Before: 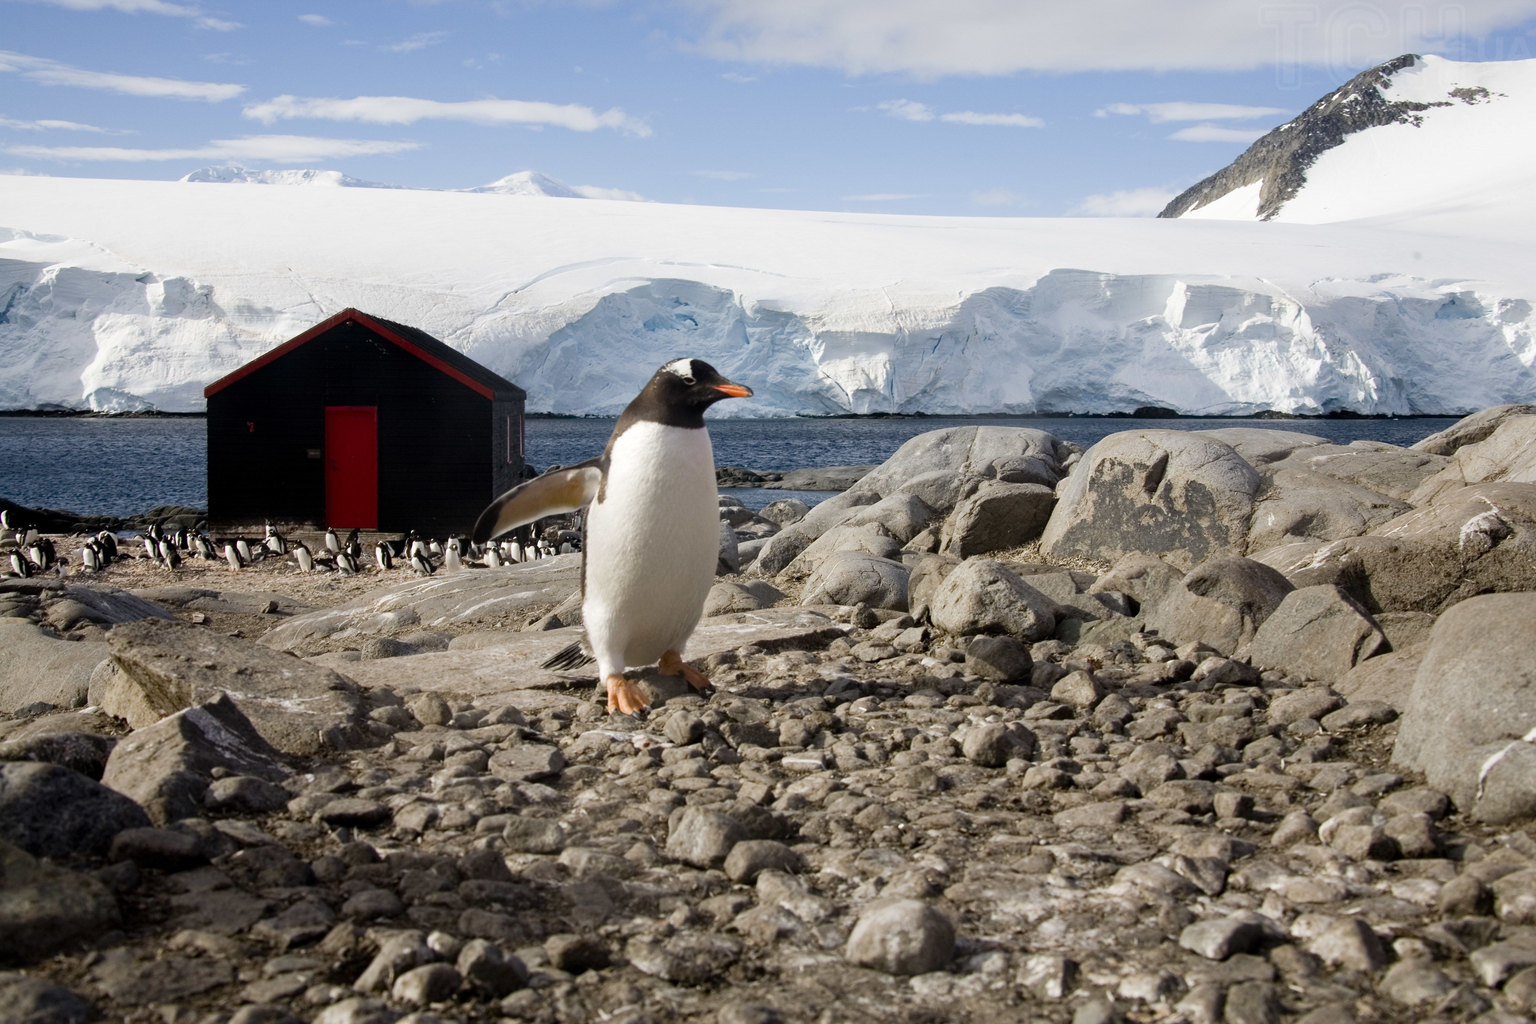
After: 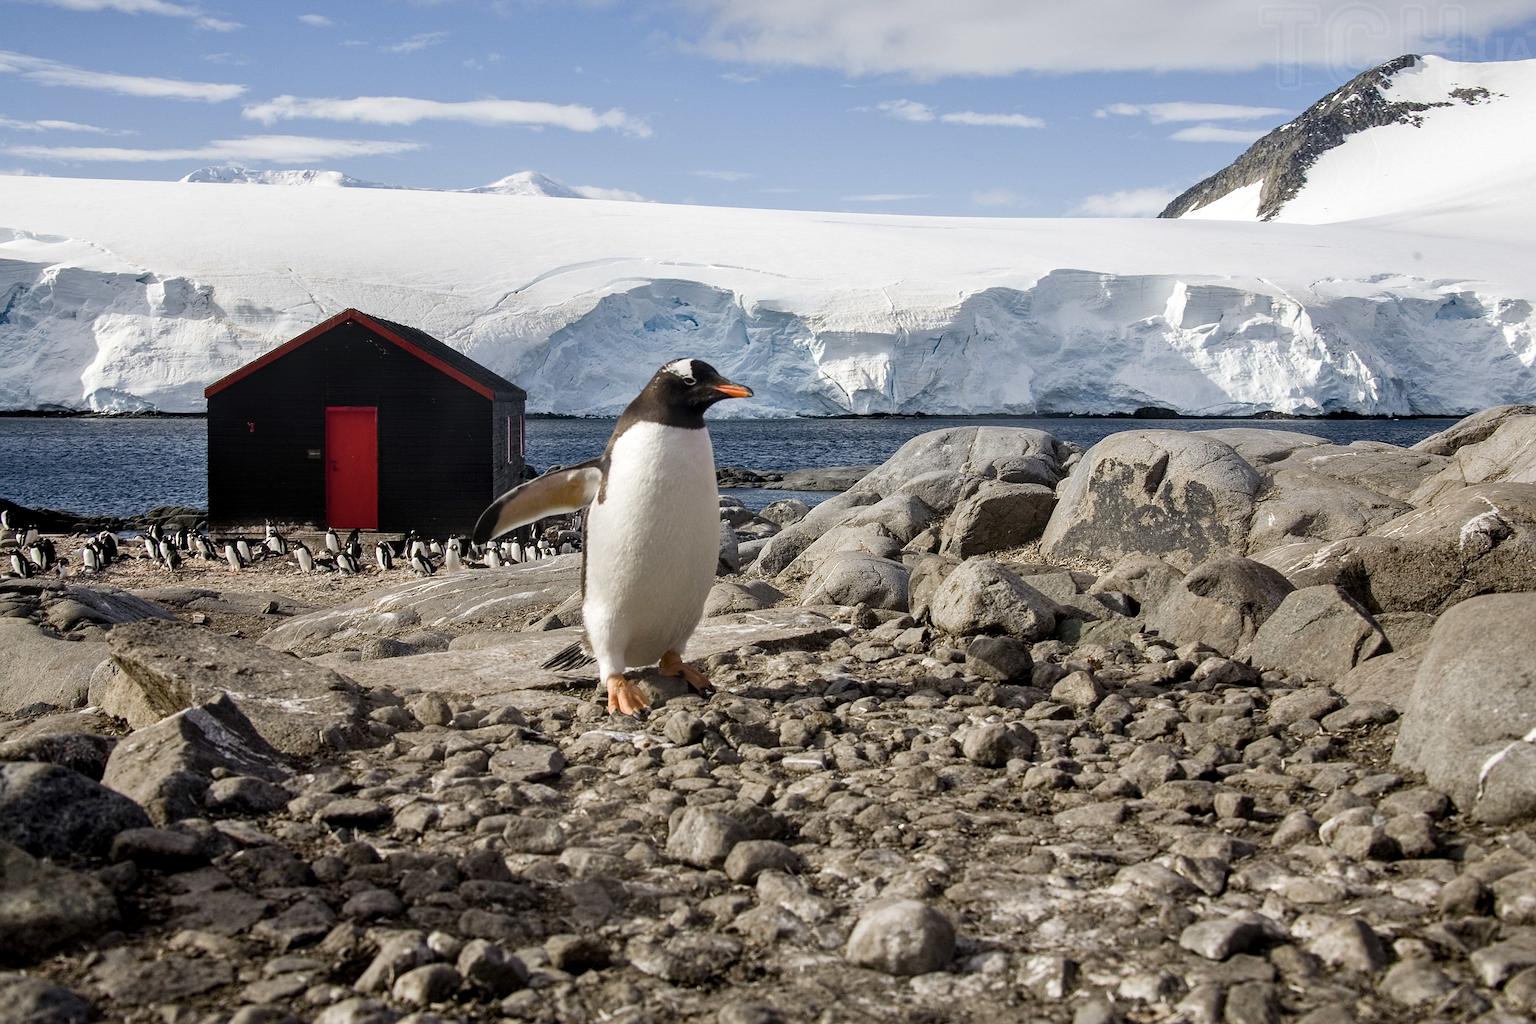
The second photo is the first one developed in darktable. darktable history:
local contrast: on, module defaults
shadows and highlights: shadows 37.27, highlights -28.18, soften with gaussian
sharpen: amount 0.75
